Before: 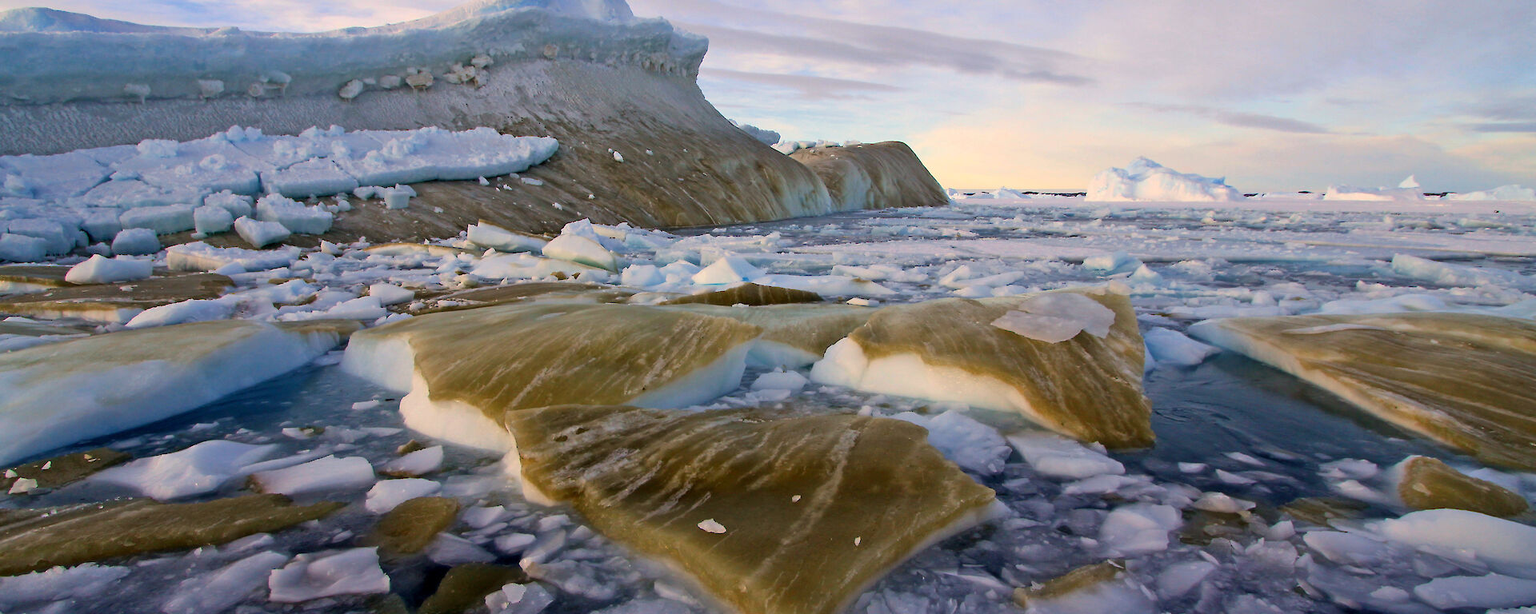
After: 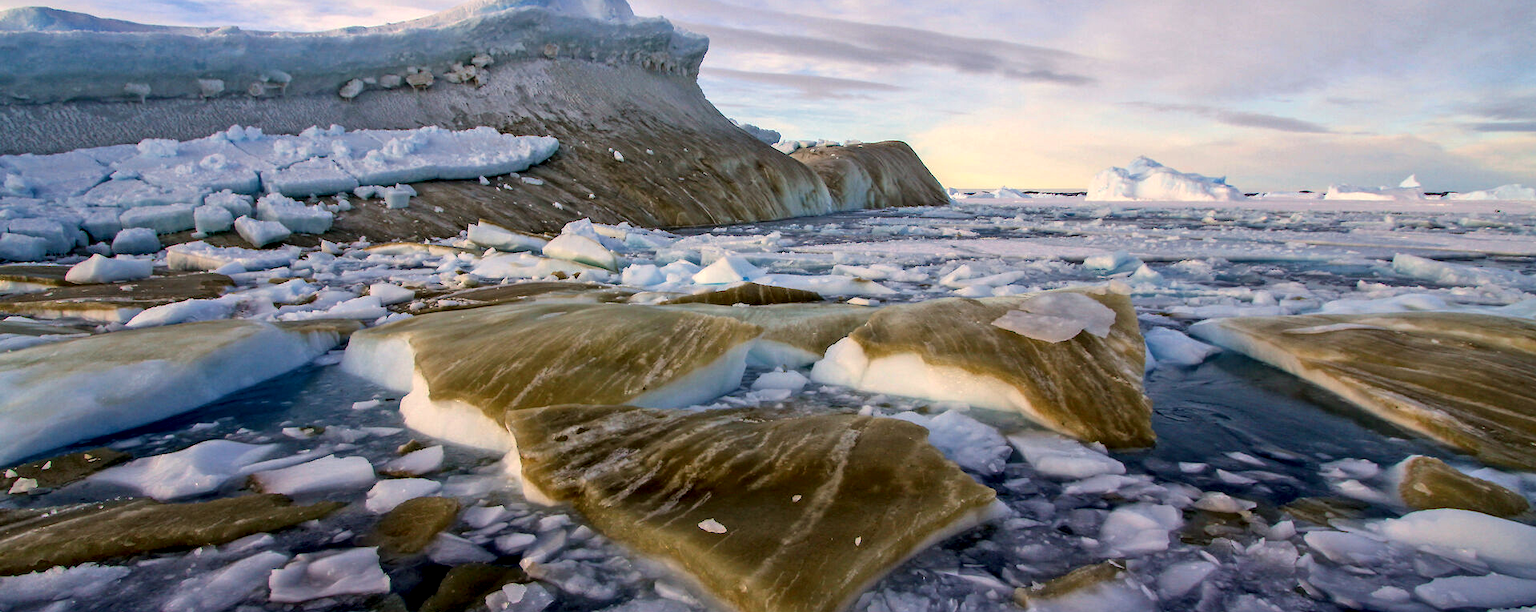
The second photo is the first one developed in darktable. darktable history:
crop: top 0.215%, bottom 0.164%
local contrast: highlights 21%, detail 150%
